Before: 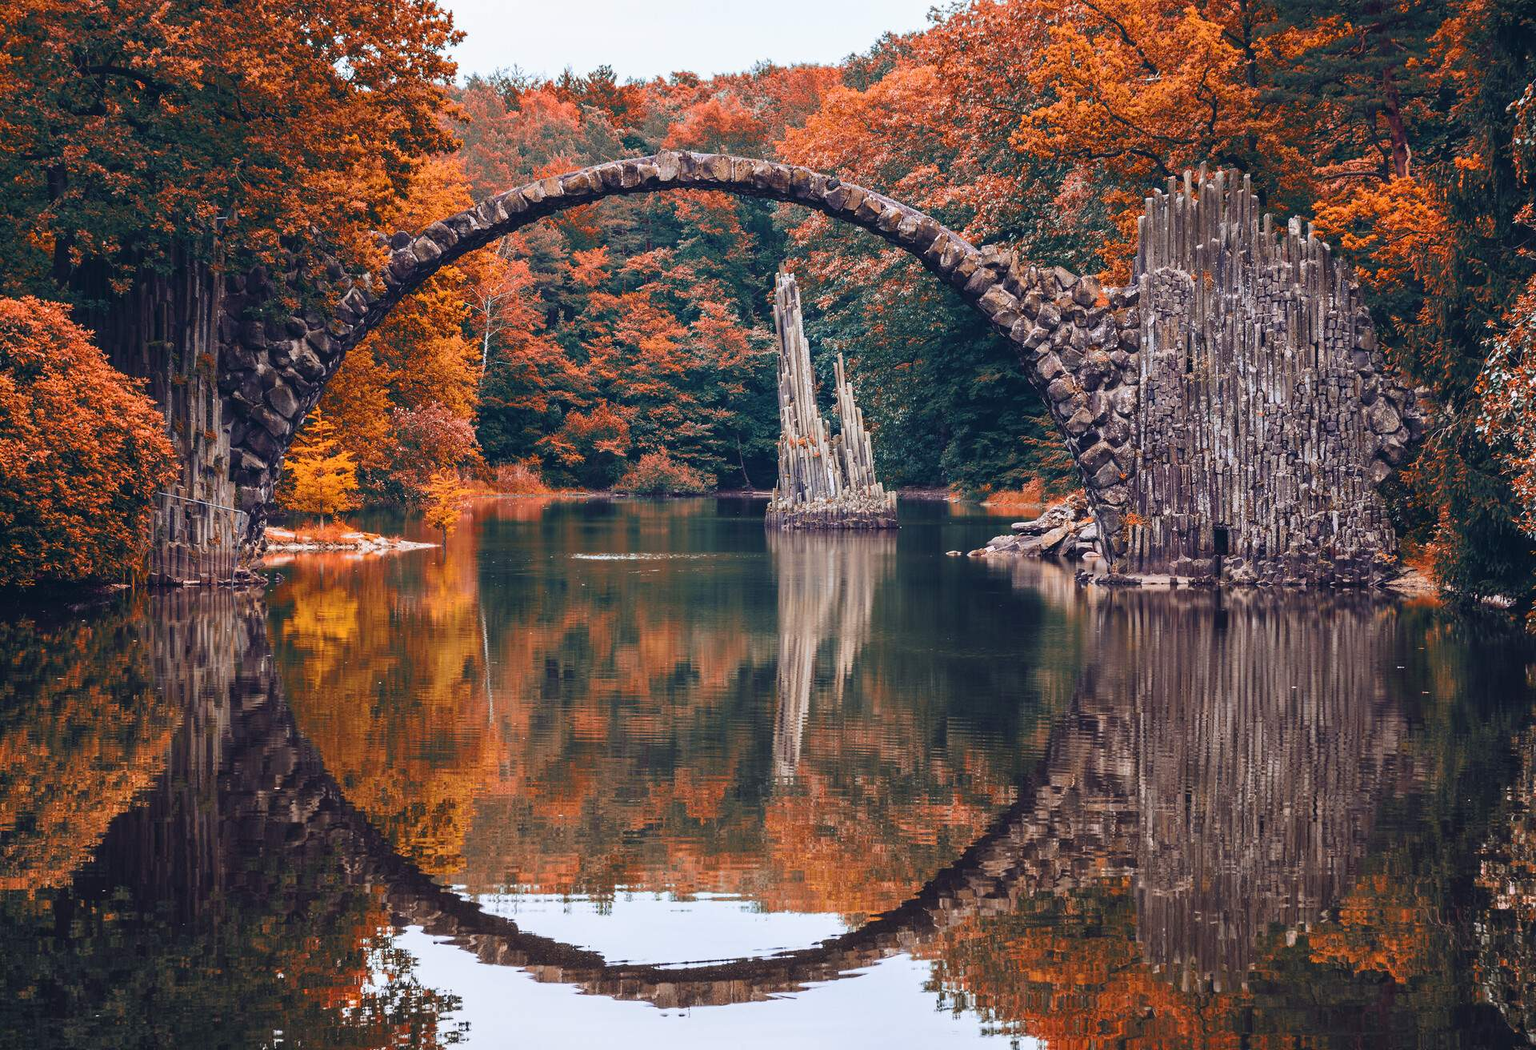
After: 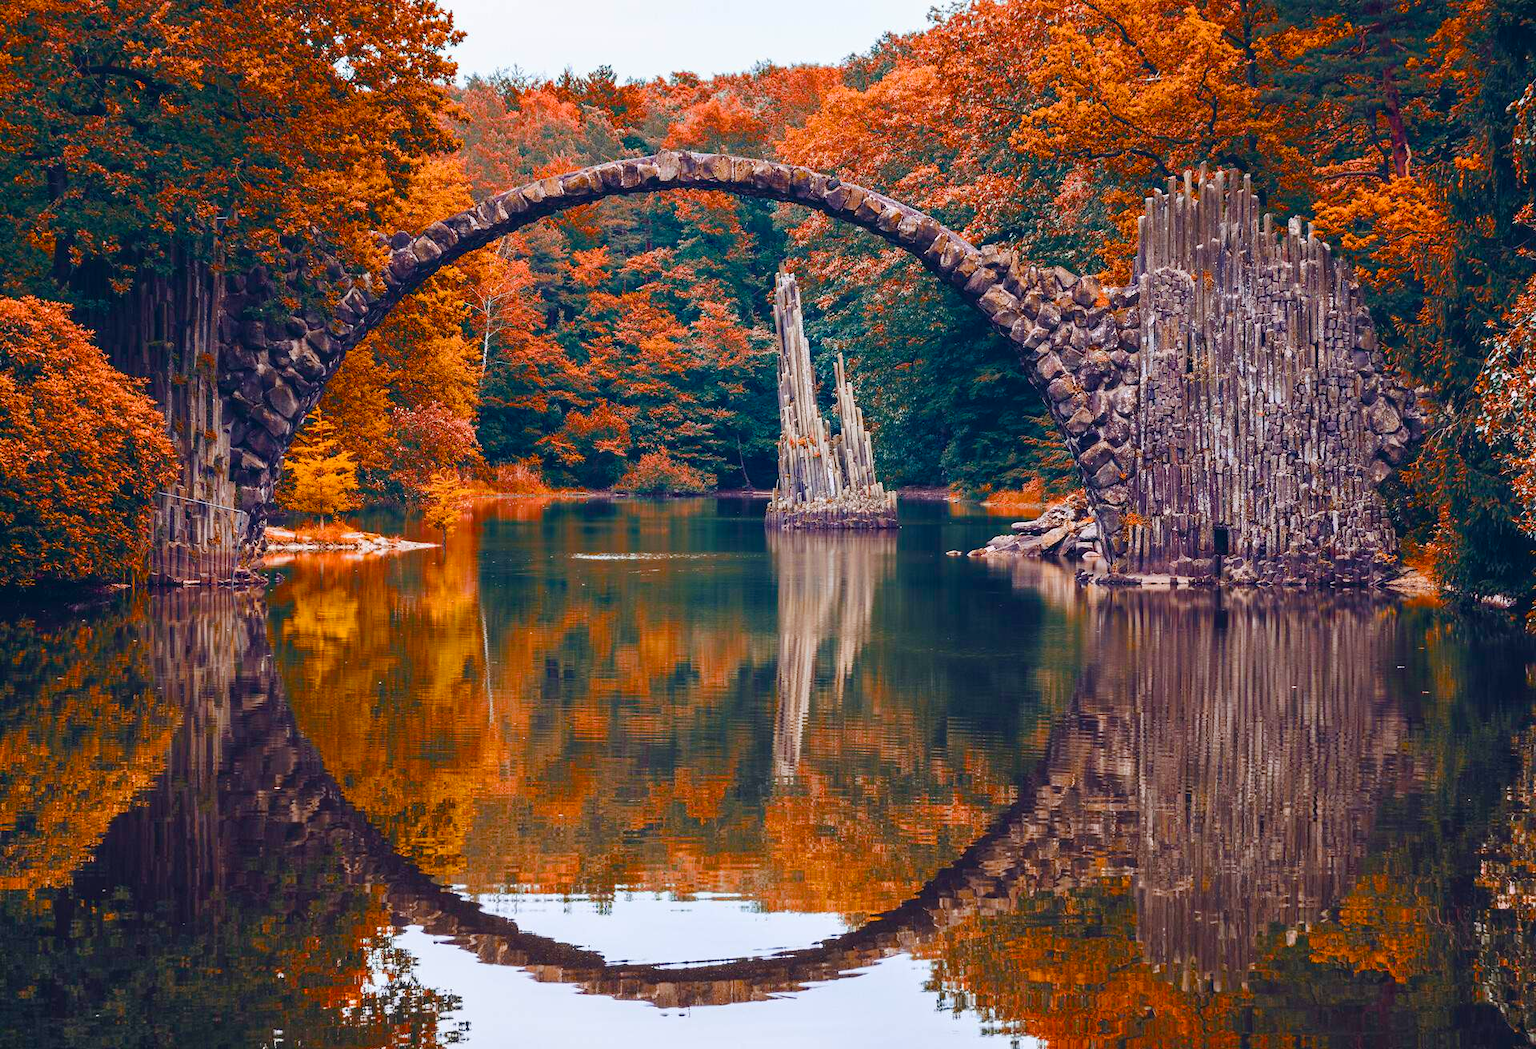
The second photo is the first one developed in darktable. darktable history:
color balance rgb: perceptual saturation grading › global saturation 0.631%, perceptual saturation grading › highlights -17.814%, perceptual saturation grading › mid-tones 33.449%, perceptual saturation grading › shadows 50.262%, global vibrance 40.092%
